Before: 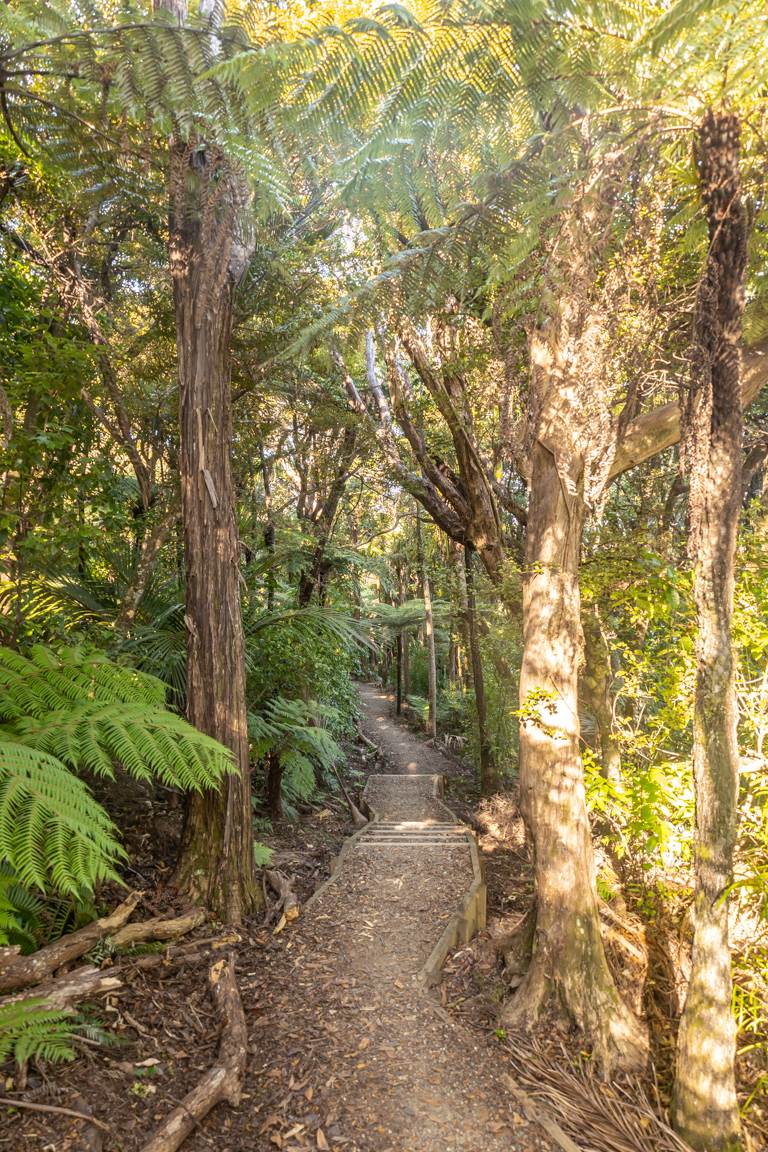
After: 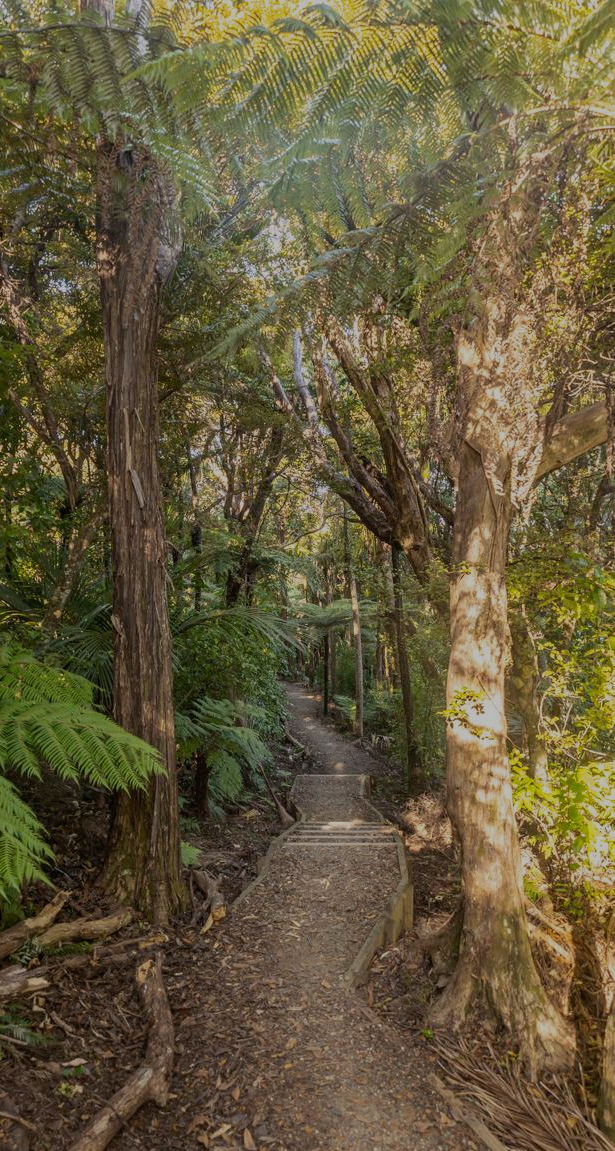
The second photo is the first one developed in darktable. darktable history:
exposure: exposure -1 EV, compensate highlight preservation false
crop and rotate: left 9.597%, right 10.195%
